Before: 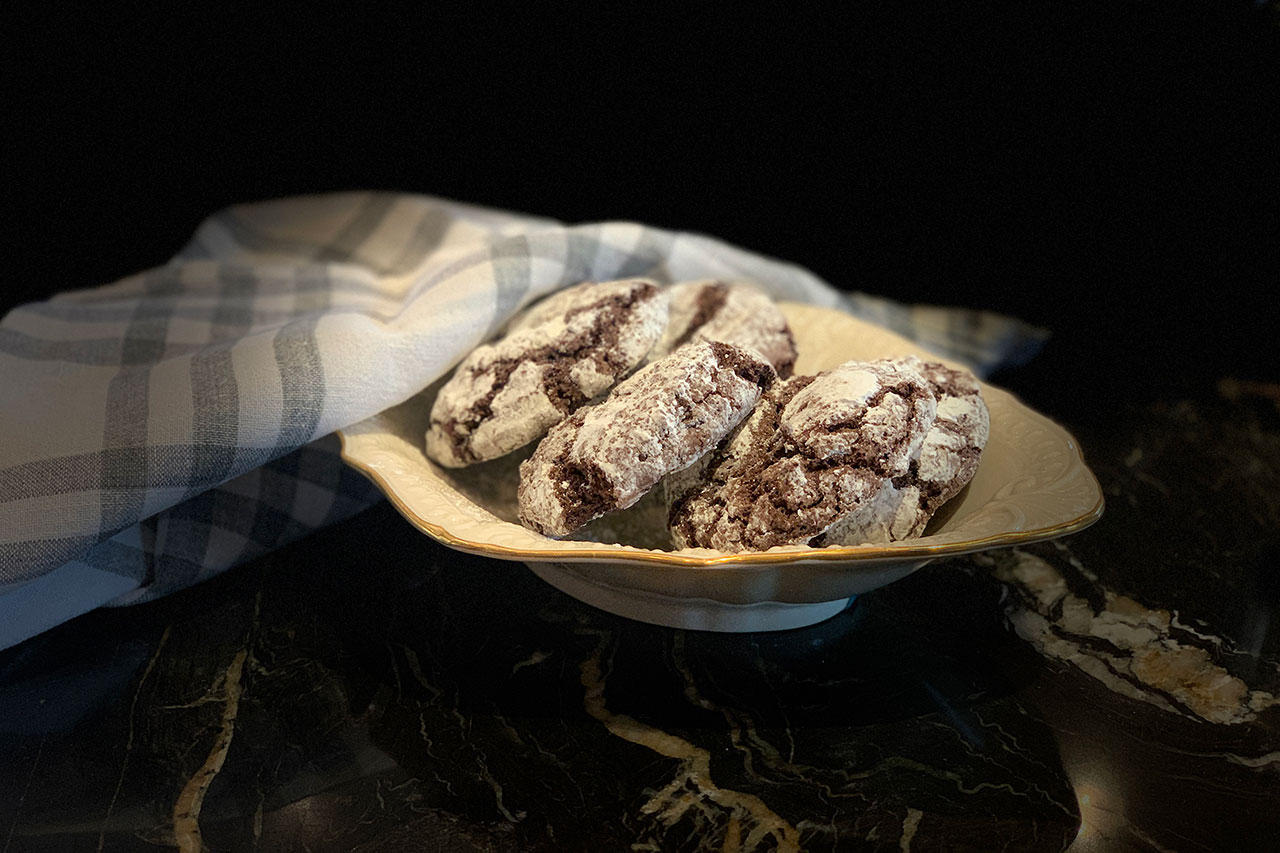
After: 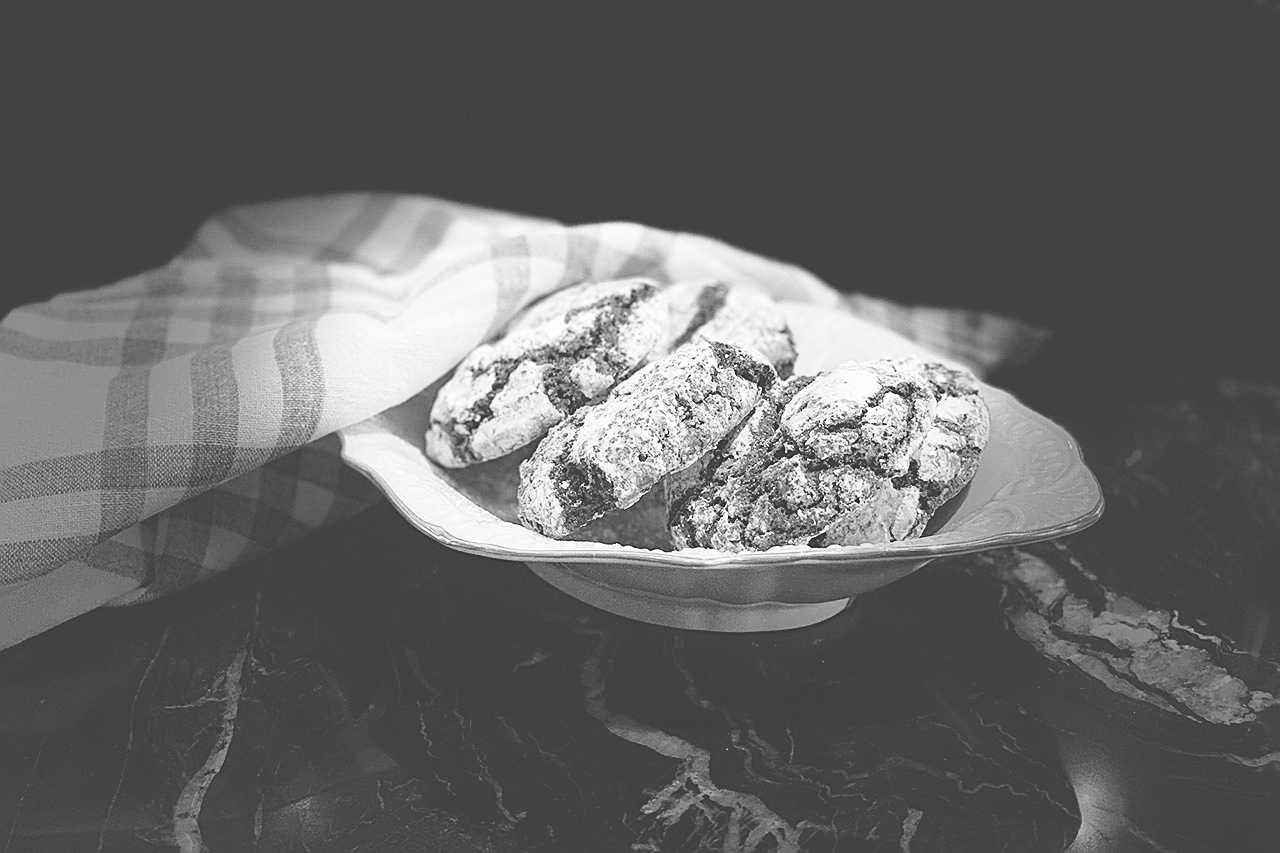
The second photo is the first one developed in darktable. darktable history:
exposure: black level correction -0.041, exposure 0.064 EV, compensate highlight preservation false
base curve: curves: ch0 [(0, 0) (0.028, 0.03) (0.121, 0.232) (0.46, 0.748) (0.859, 0.968) (1, 1)], preserve colors none
sharpen: on, module defaults
monochrome: on, module defaults
